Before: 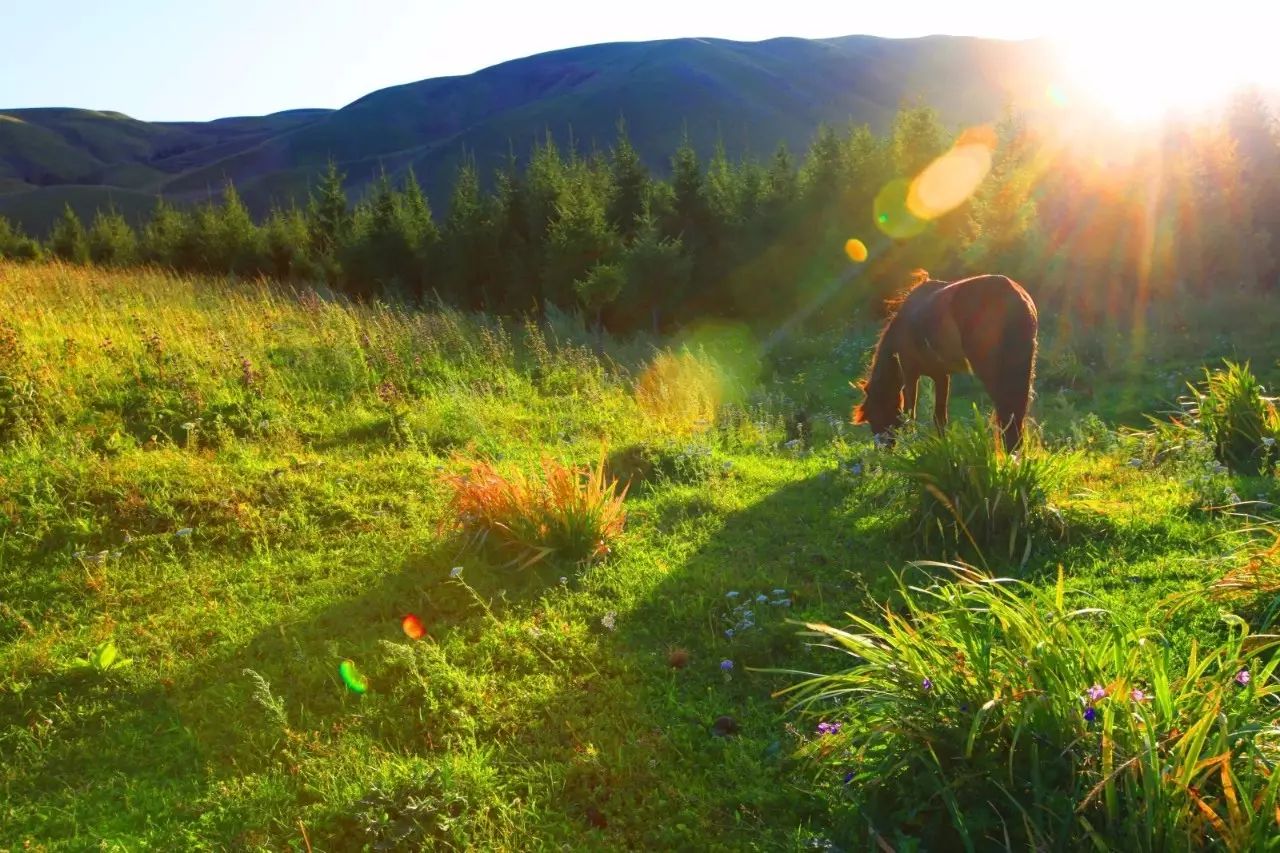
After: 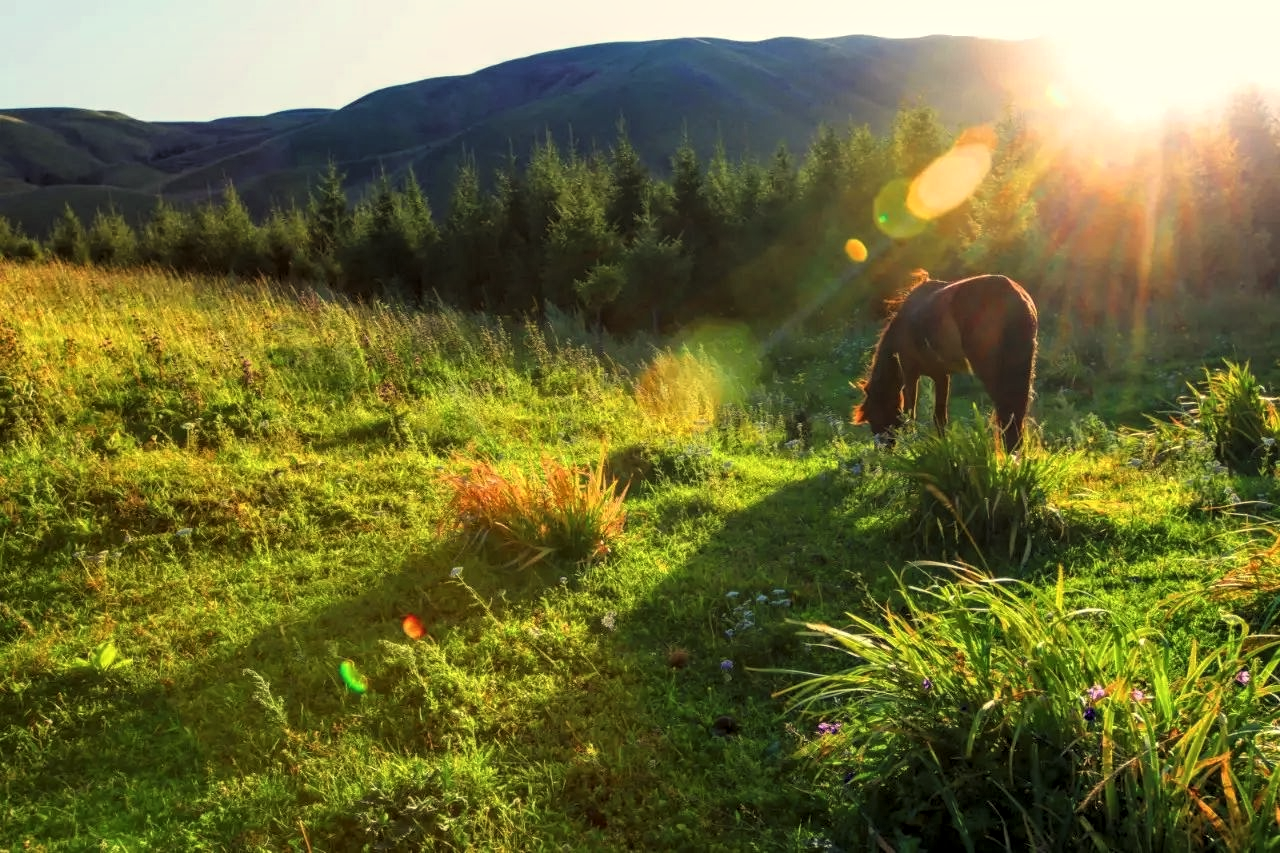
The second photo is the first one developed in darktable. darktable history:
levels: mode automatic, black 0.023%, white 99.97%, levels [0.062, 0.494, 0.925]
white balance: red 1.029, blue 0.92
local contrast: on, module defaults
